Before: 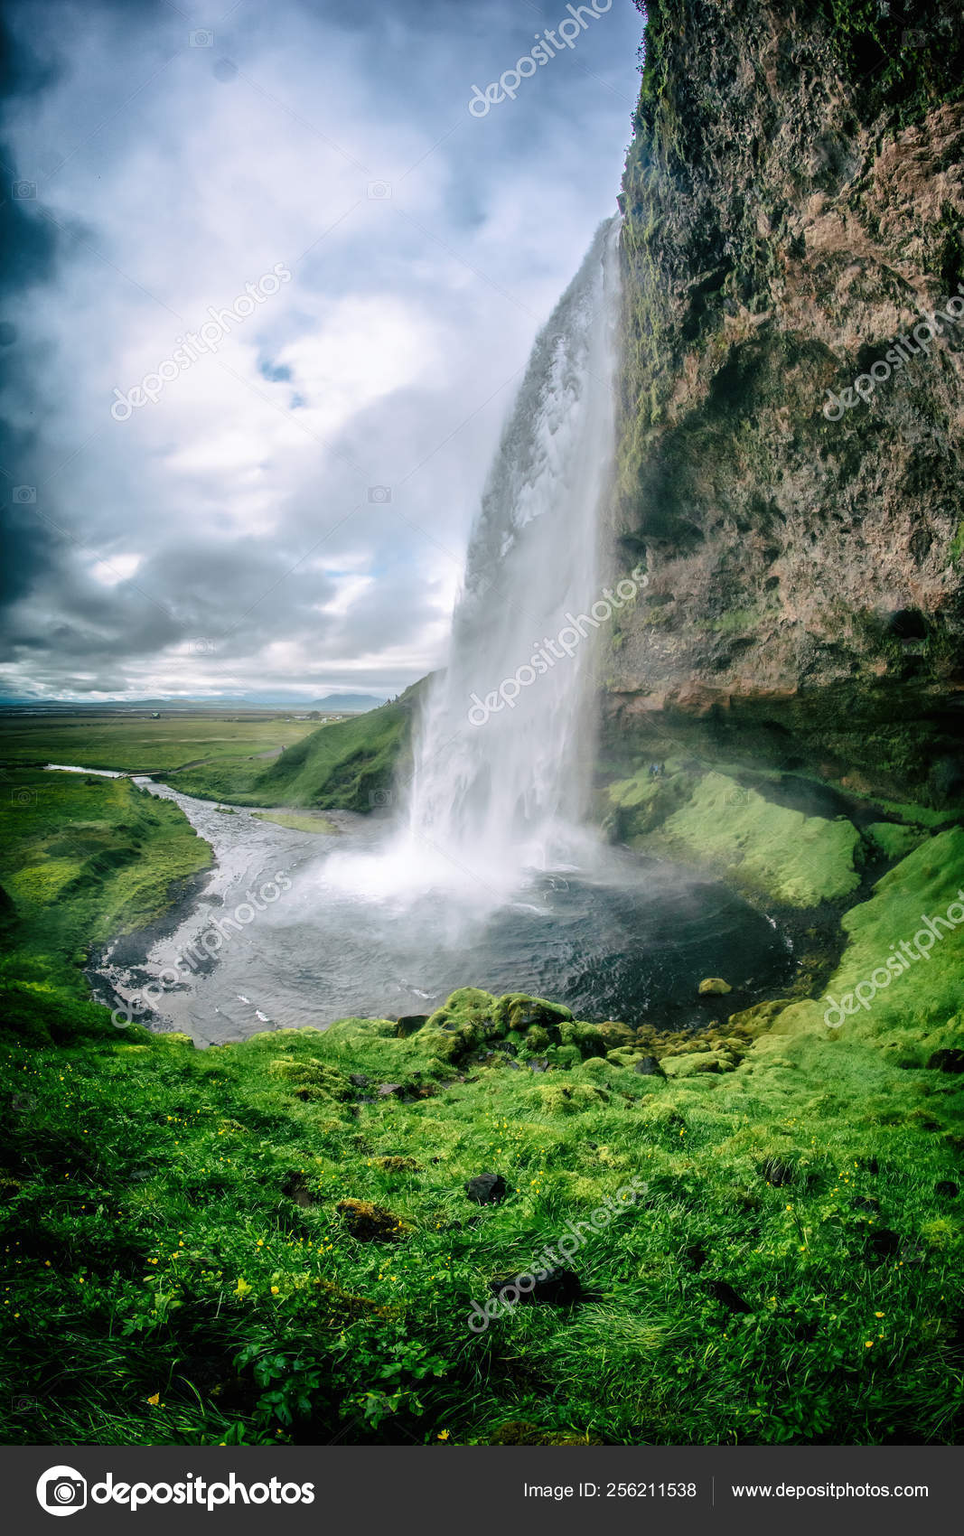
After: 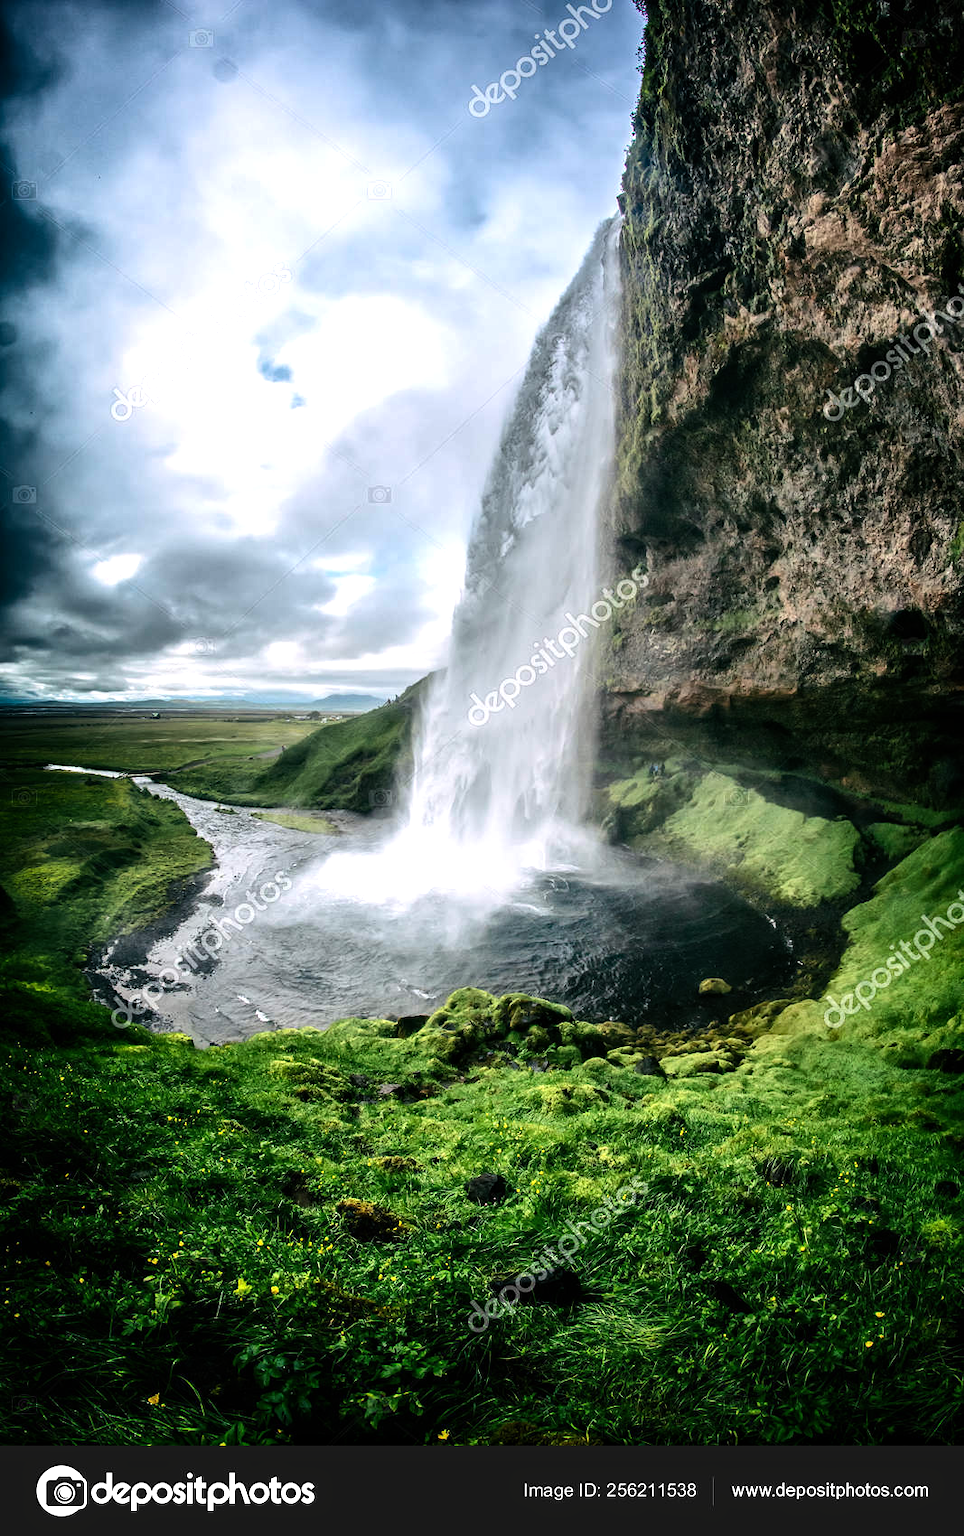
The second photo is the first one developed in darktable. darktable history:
tone equalizer: -8 EV -1.08 EV, -7 EV -1.05 EV, -6 EV -0.846 EV, -5 EV -0.582 EV, -3 EV 0.575 EV, -2 EV 0.861 EV, -1 EV 0.998 EV, +0 EV 1.06 EV, edges refinement/feathering 500, mask exposure compensation -1.57 EV, preserve details no
haze removal: compatibility mode true, adaptive false
exposure: exposure -0.415 EV, compensate exposure bias true, compensate highlight preservation false
